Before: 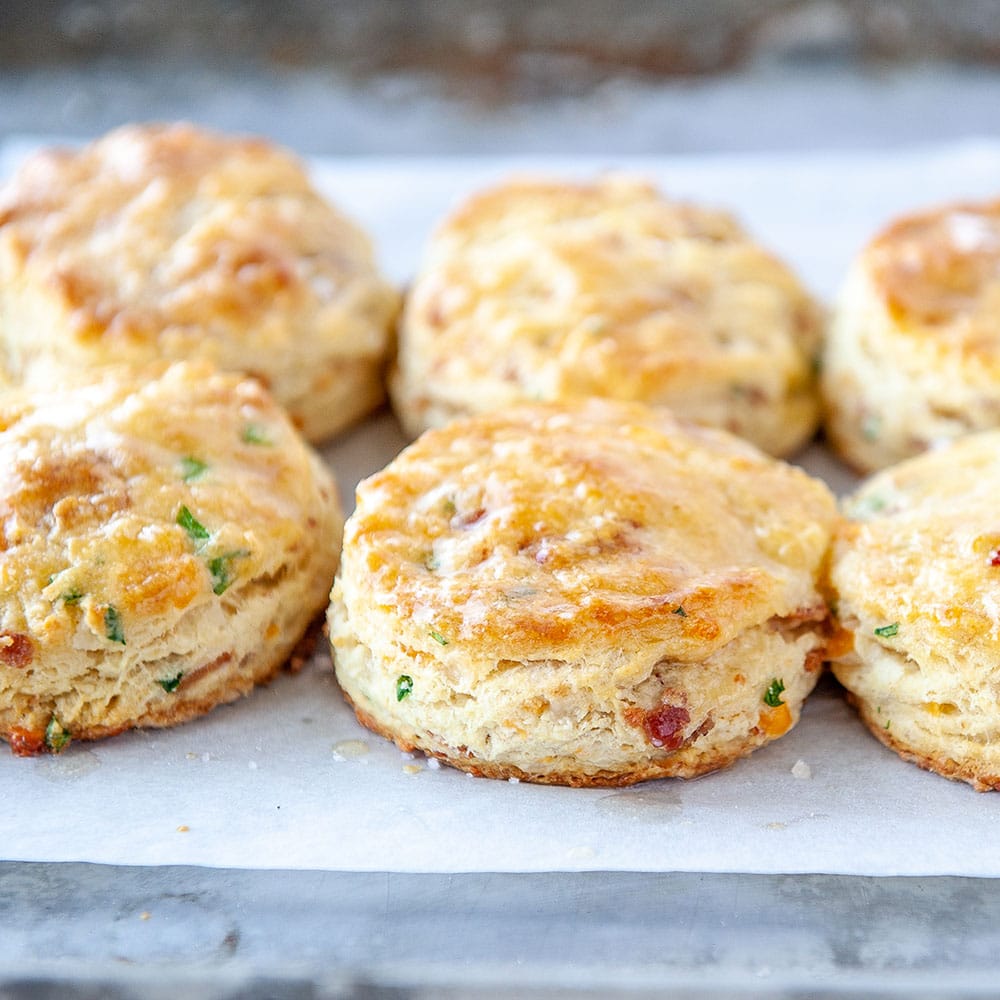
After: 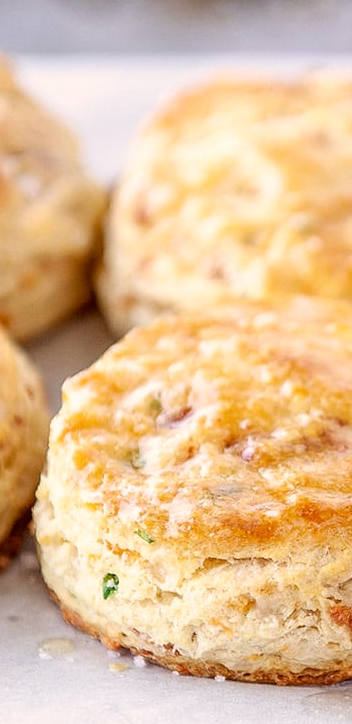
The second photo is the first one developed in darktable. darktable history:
crop and rotate: left 29.476%, top 10.214%, right 35.32%, bottom 17.333%
color correction: highlights a* 6.27, highlights b* 8.19, shadows a* 5.94, shadows b* 7.23, saturation 0.9
